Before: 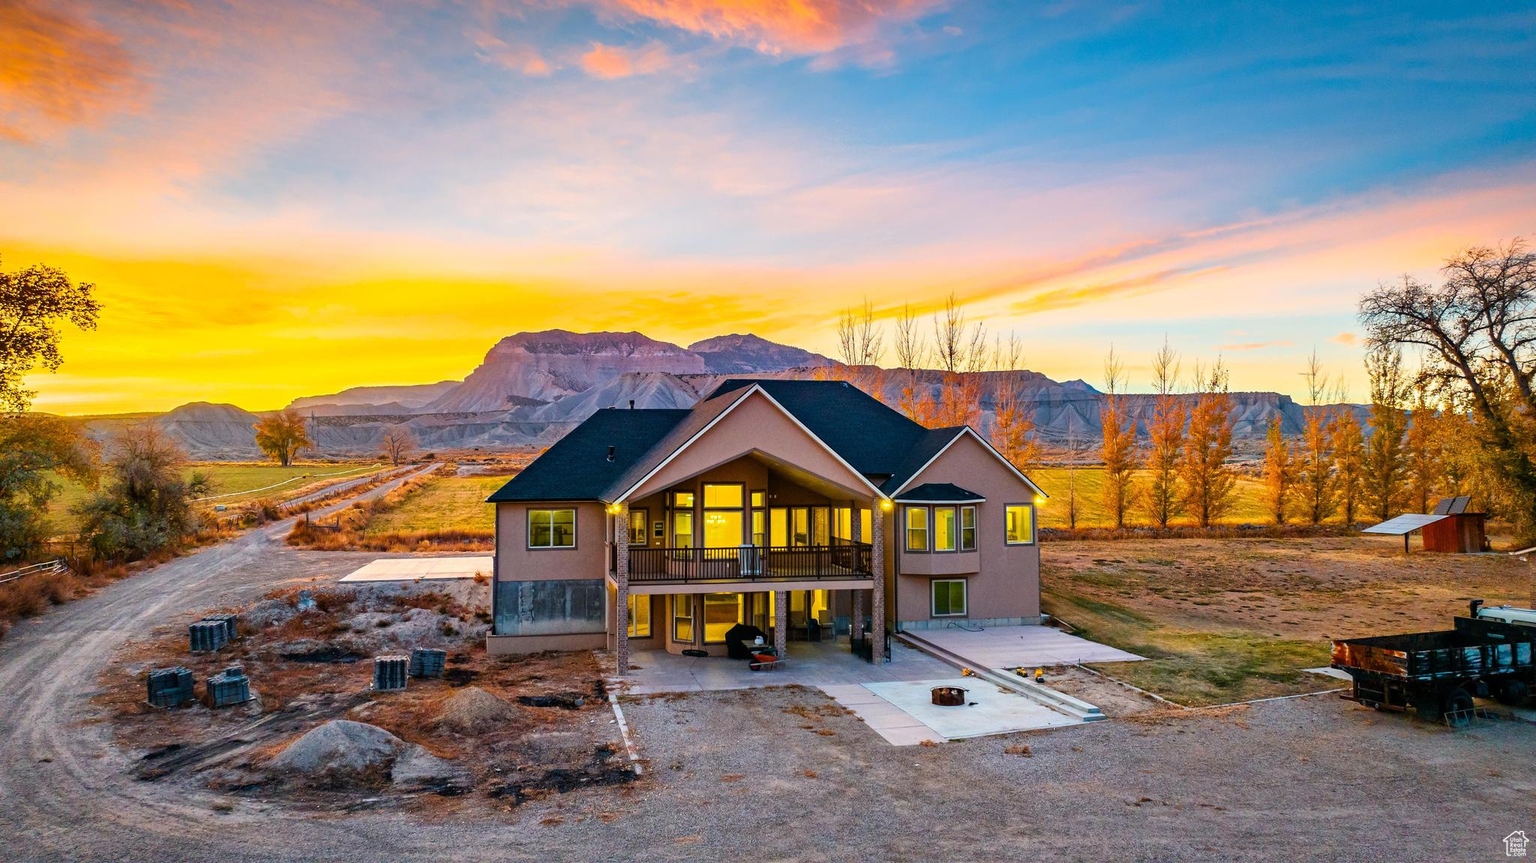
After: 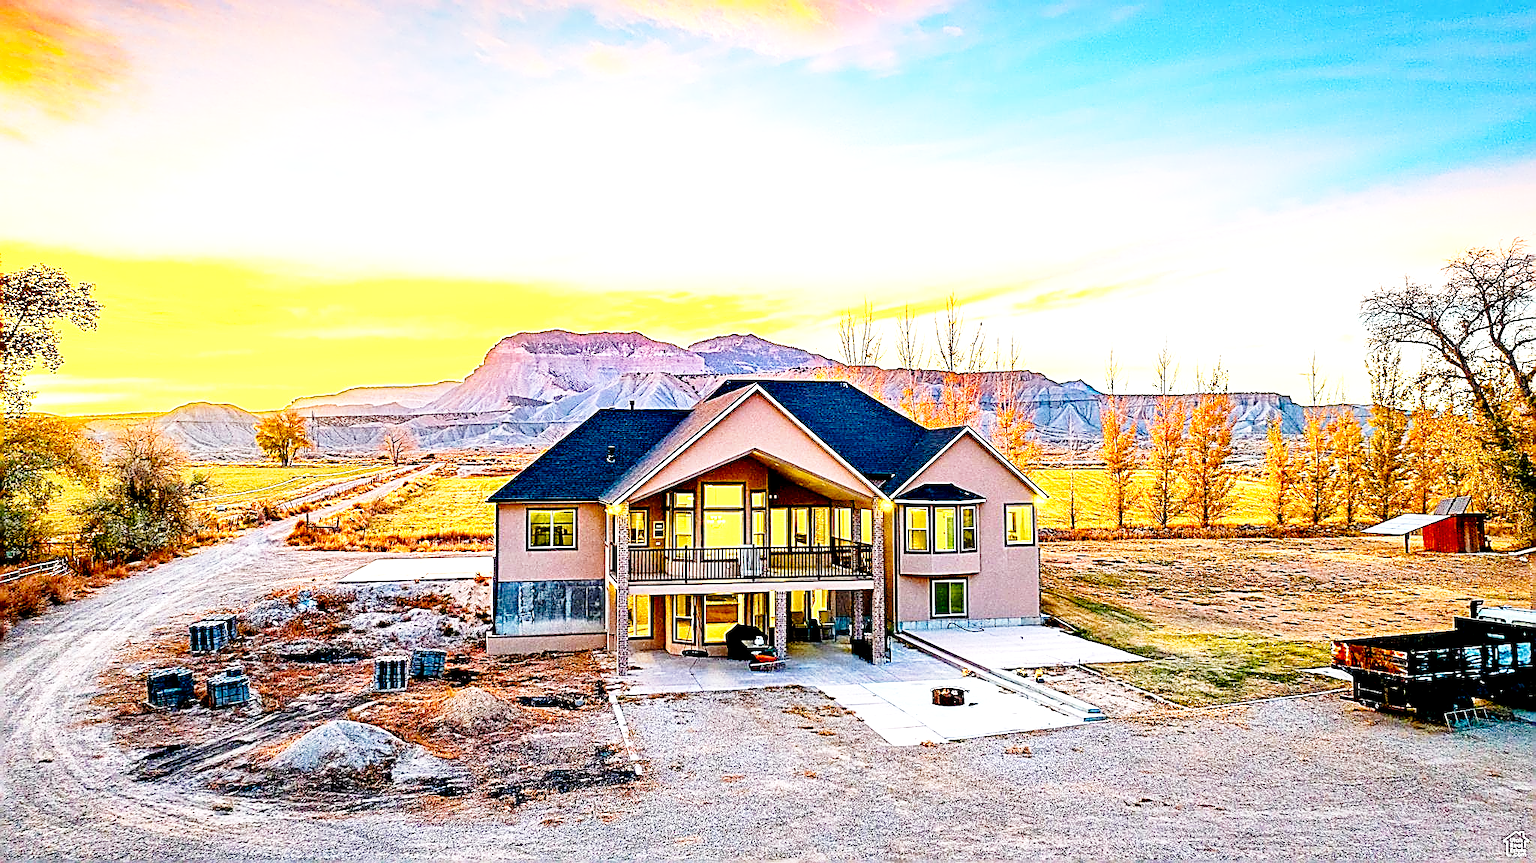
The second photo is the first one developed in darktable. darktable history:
sharpen: amount 2
base curve: curves: ch0 [(0, 0) (0.028, 0.03) (0.121, 0.232) (0.46, 0.748) (0.859, 0.968) (1, 1)], preserve colors none
exposure: black level correction 0.01, exposure 1 EV, compensate highlight preservation false
